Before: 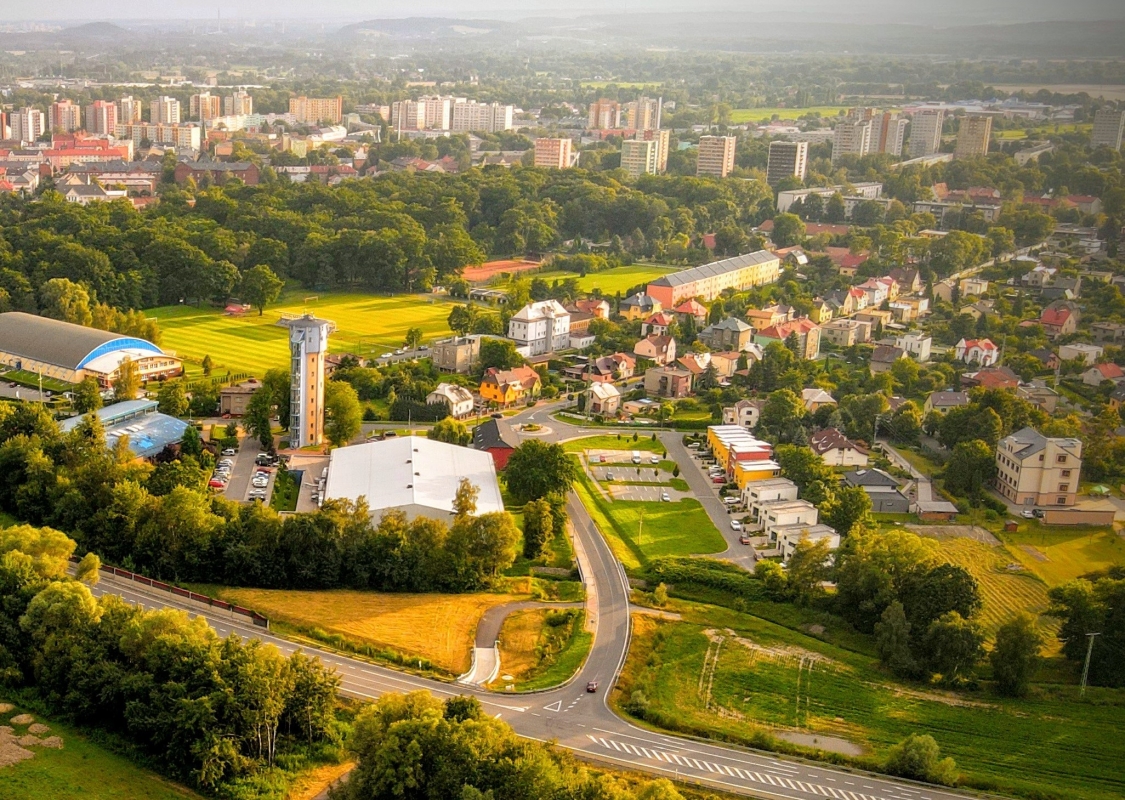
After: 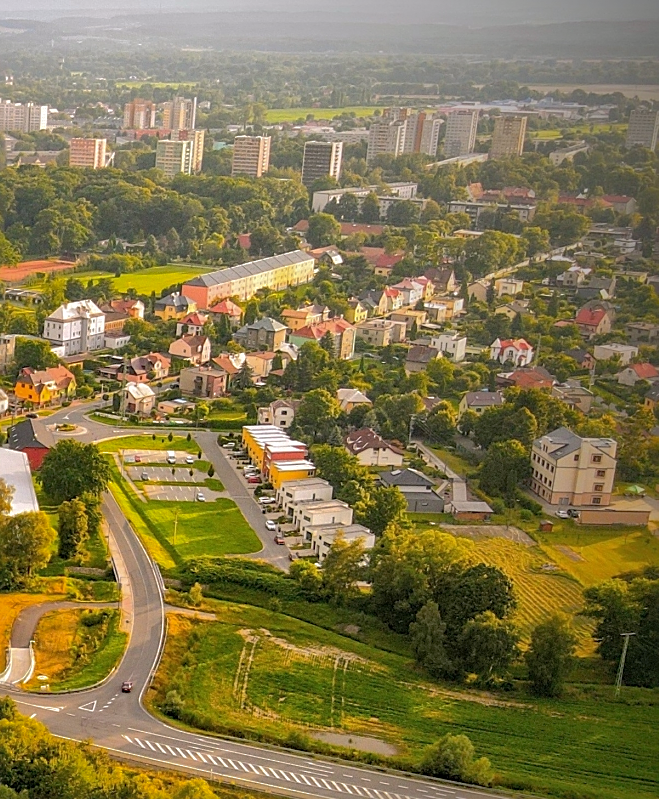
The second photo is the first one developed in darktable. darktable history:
crop: left 41.402%
white balance: red 1.009, blue 1.027
shadows and highlights: highlights -60
sharpen: on, module defaults
